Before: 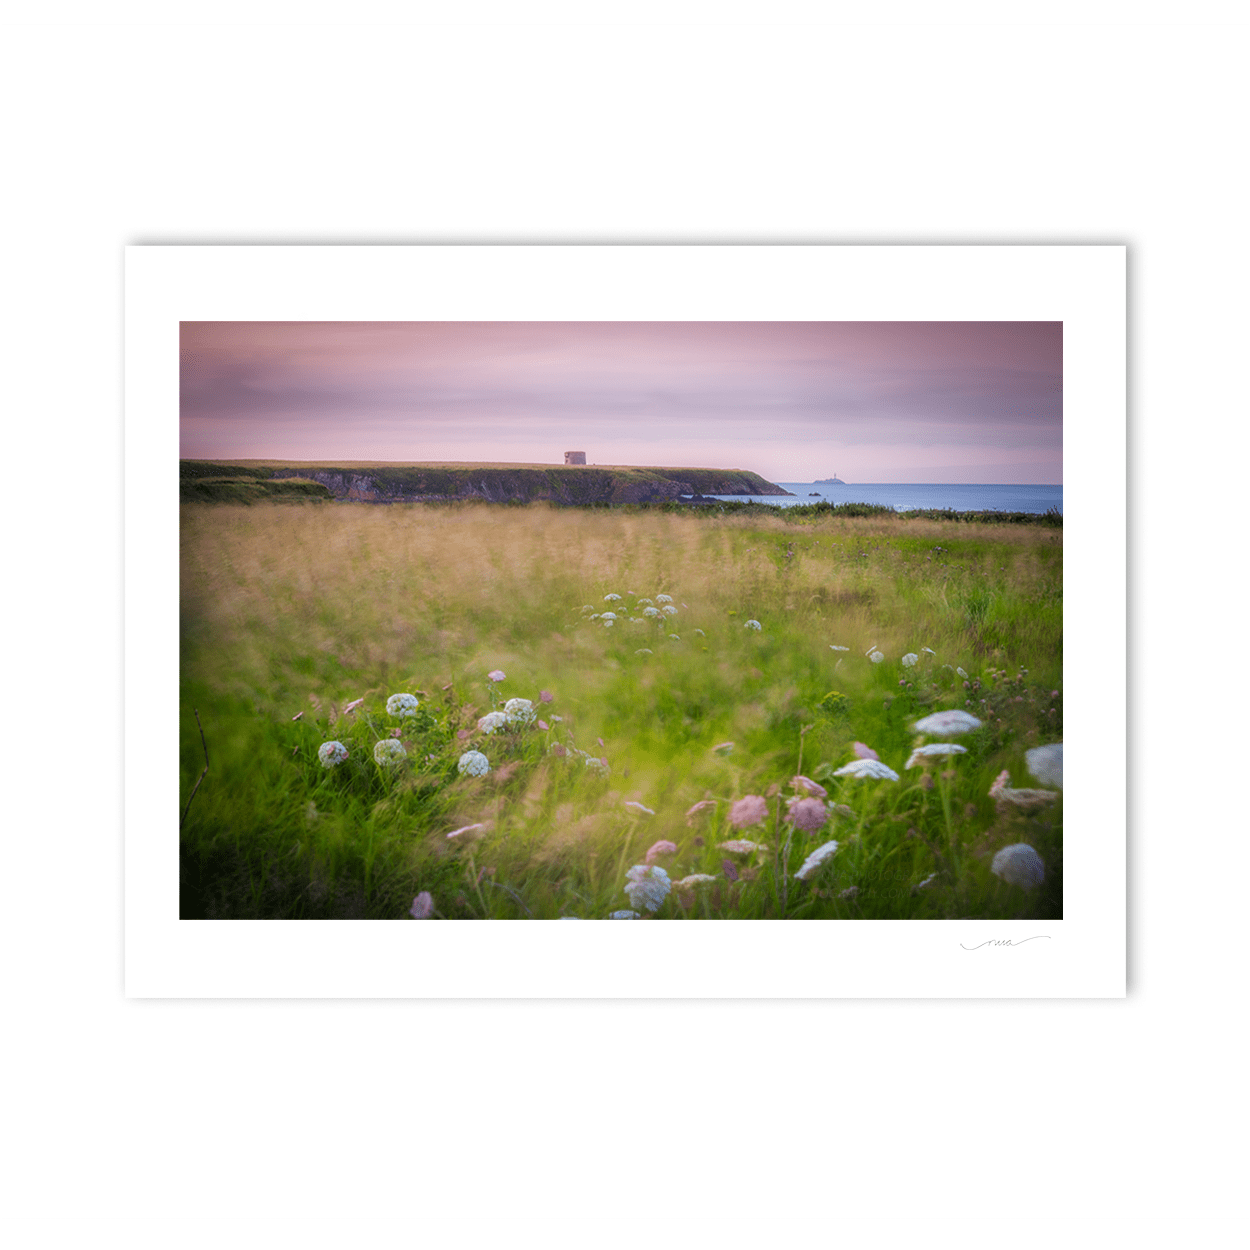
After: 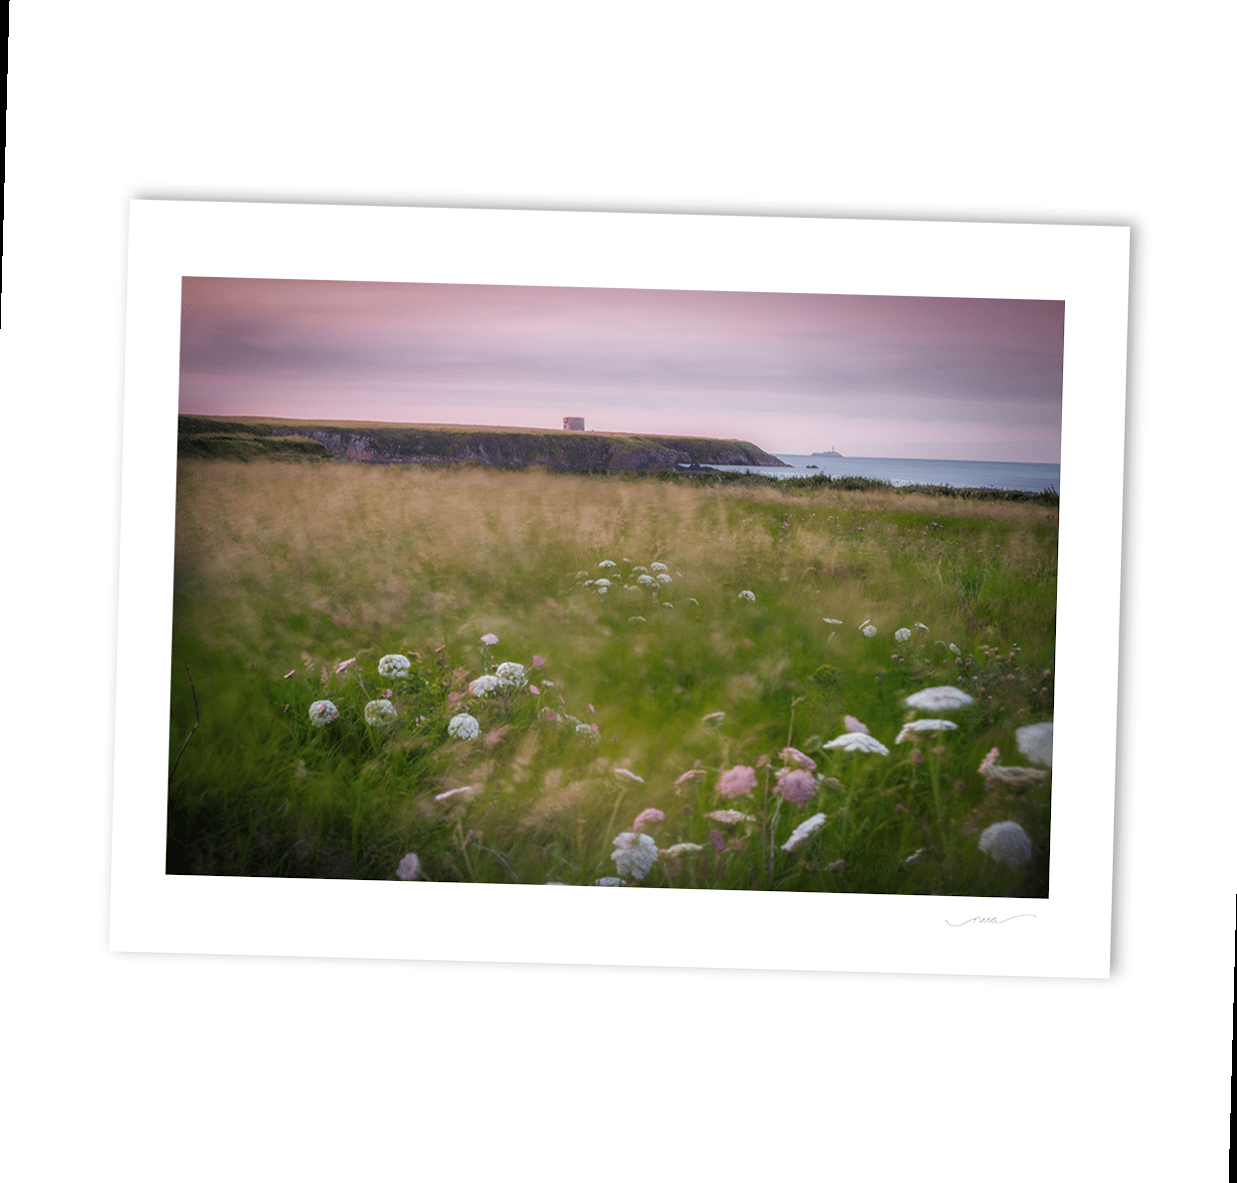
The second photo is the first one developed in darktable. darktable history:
rotate and perspective: rotation 1.57°, crop left 0.018, crop right 0.982, crop top 0.039, crop bottom 0.961
color correction: saturation 0.8
color zones: curves: ch0 [(0, 0.48) (0.209, 0.398) (0.305, 0.332) (0.429, 0.493) (0.571, 0.5) (0.714, 0.5) (0.857, 0.5) (1, 0.48)]; ch1 [(0, 0.633) (0.143, 0.586) (0.286, 0.489) (0.429, 0.448) (0.571, 0.31) (0.714, 0.335) (0.857, 0.492) (1, 0.633)]; ch2 [(0, 0.448) (0.143, 0.498) (0.286, 0.5) (0.429, 0.5) (0.571, 0.5) (0.714, 0.5) (0.857, 0.5) (1, 0.448)]
